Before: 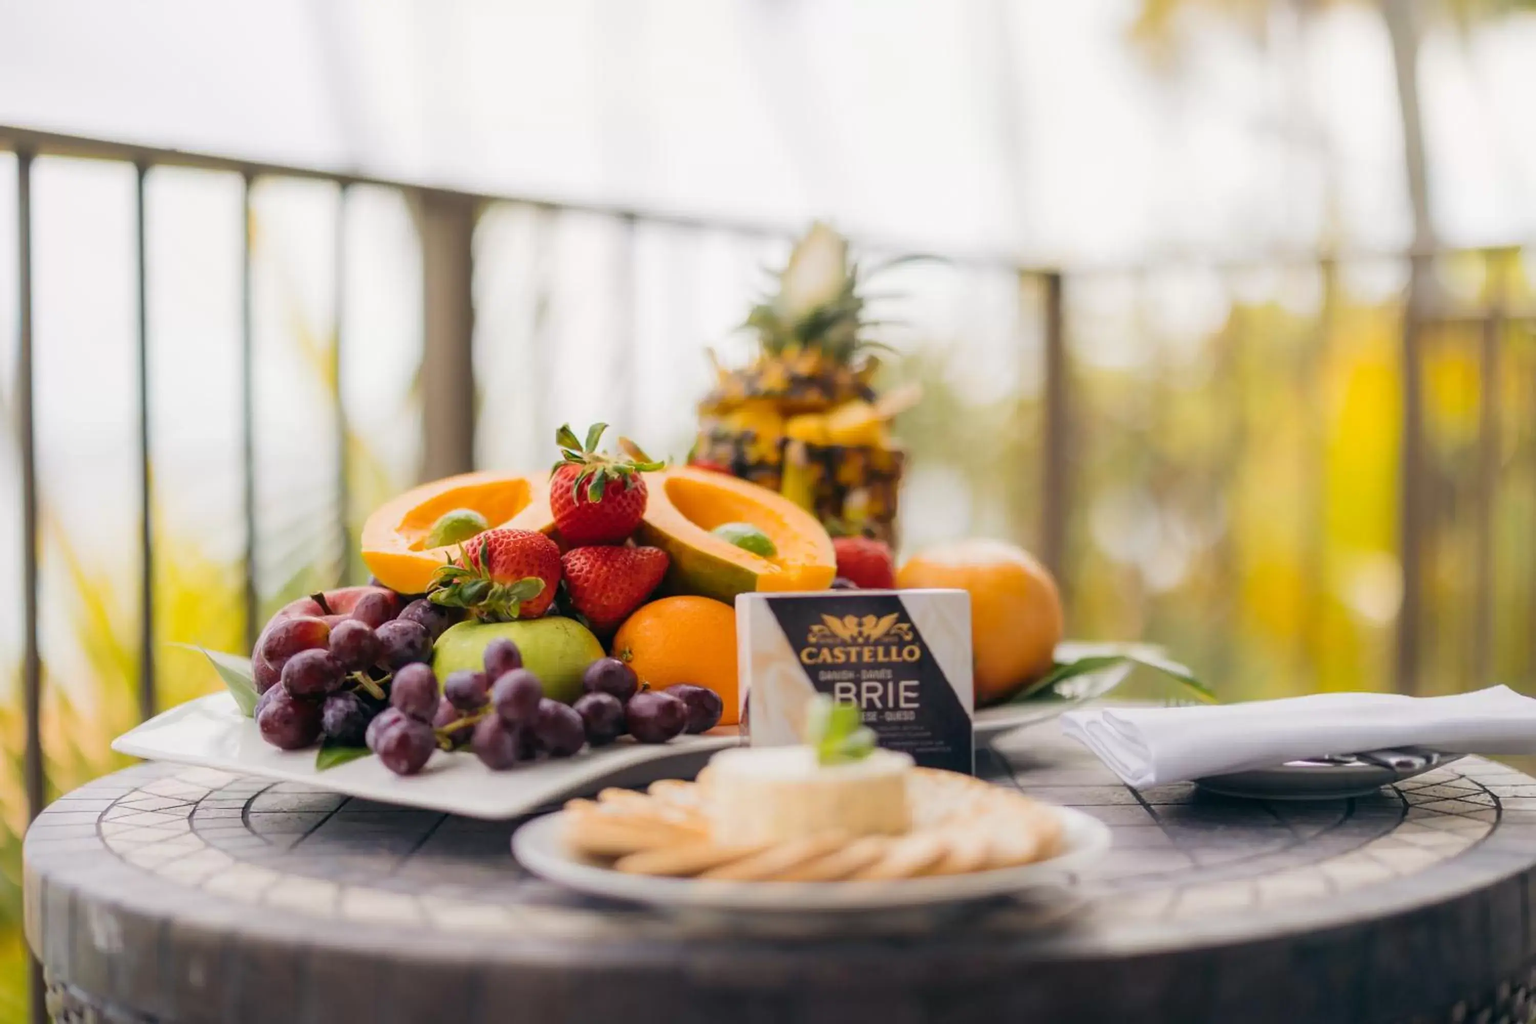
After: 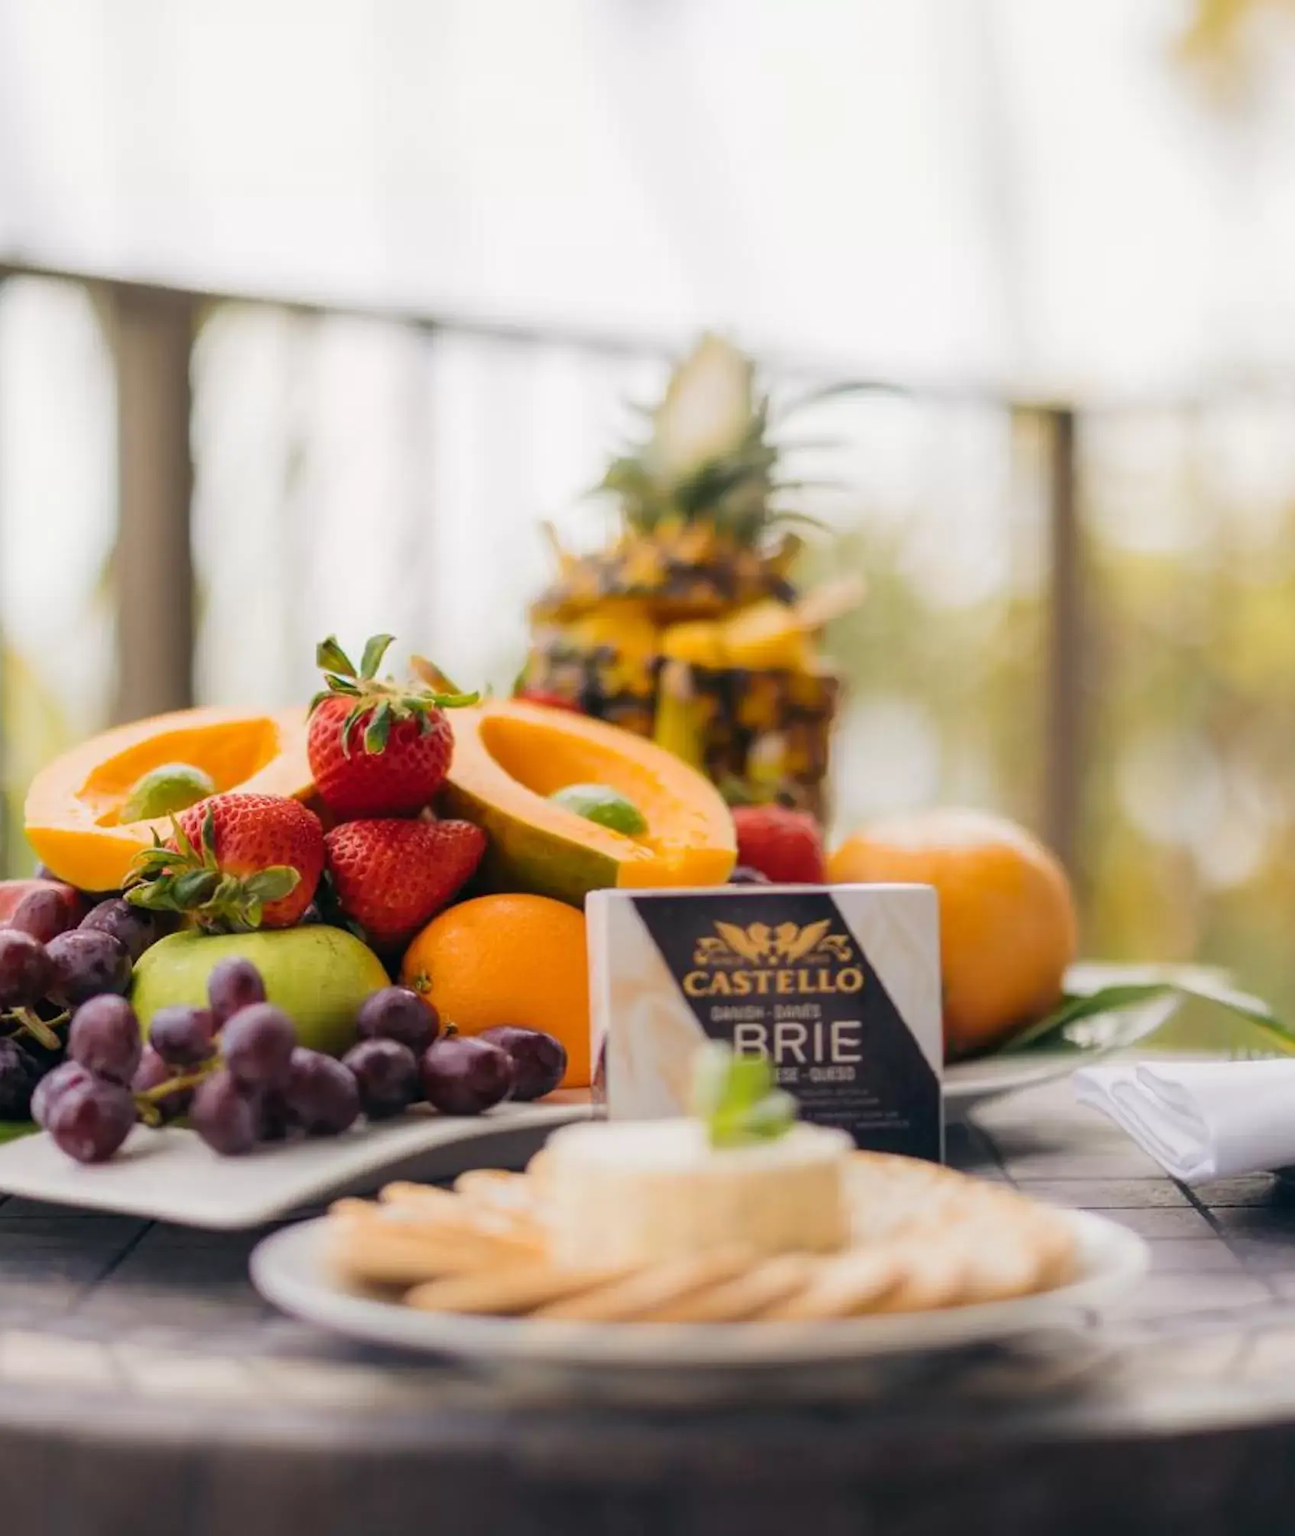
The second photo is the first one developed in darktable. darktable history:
crop and rotate: left 22.497%, right 21.242%
